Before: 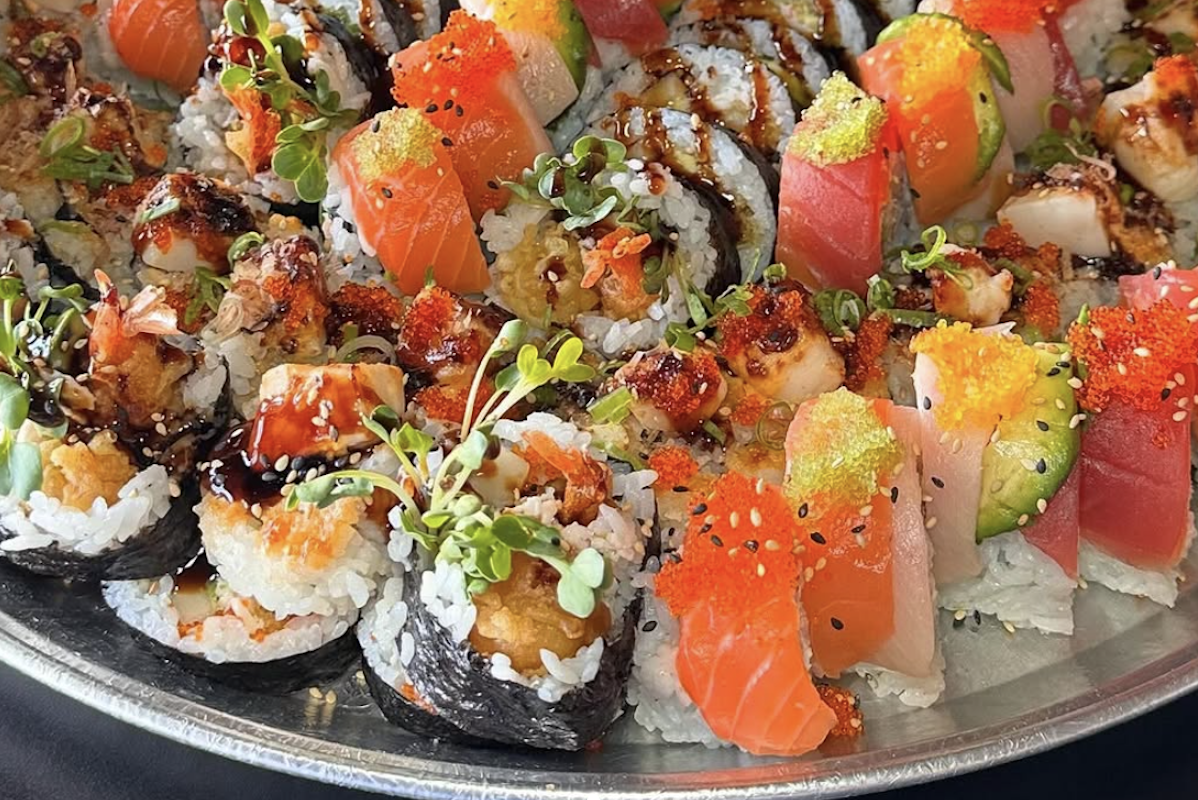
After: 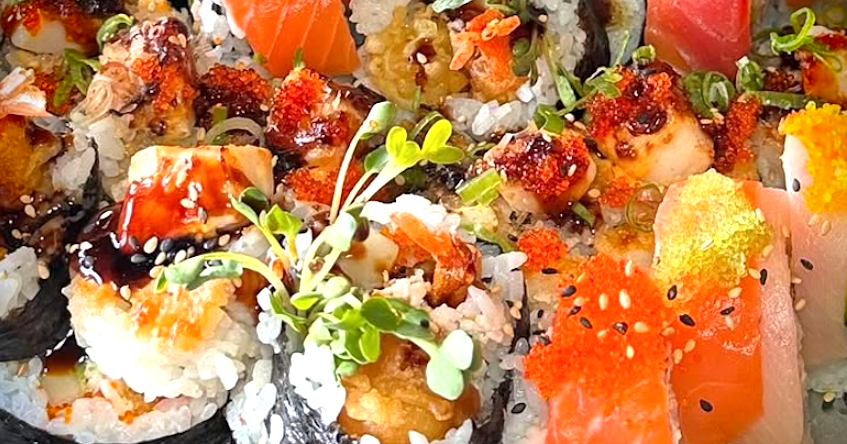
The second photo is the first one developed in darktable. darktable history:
crop: left 10.983%, top 27.311%, right 18.314%, bottom 17.089%
exposure: exposure 0.494 EV, compensate exposure bias true, compensate highlight preservation false
local contrast: mode bilateral grid, contrast 21, coarseness 51, detail 120%, midtone range 0.2
vignetting: brightness -1, saturation 0.489
